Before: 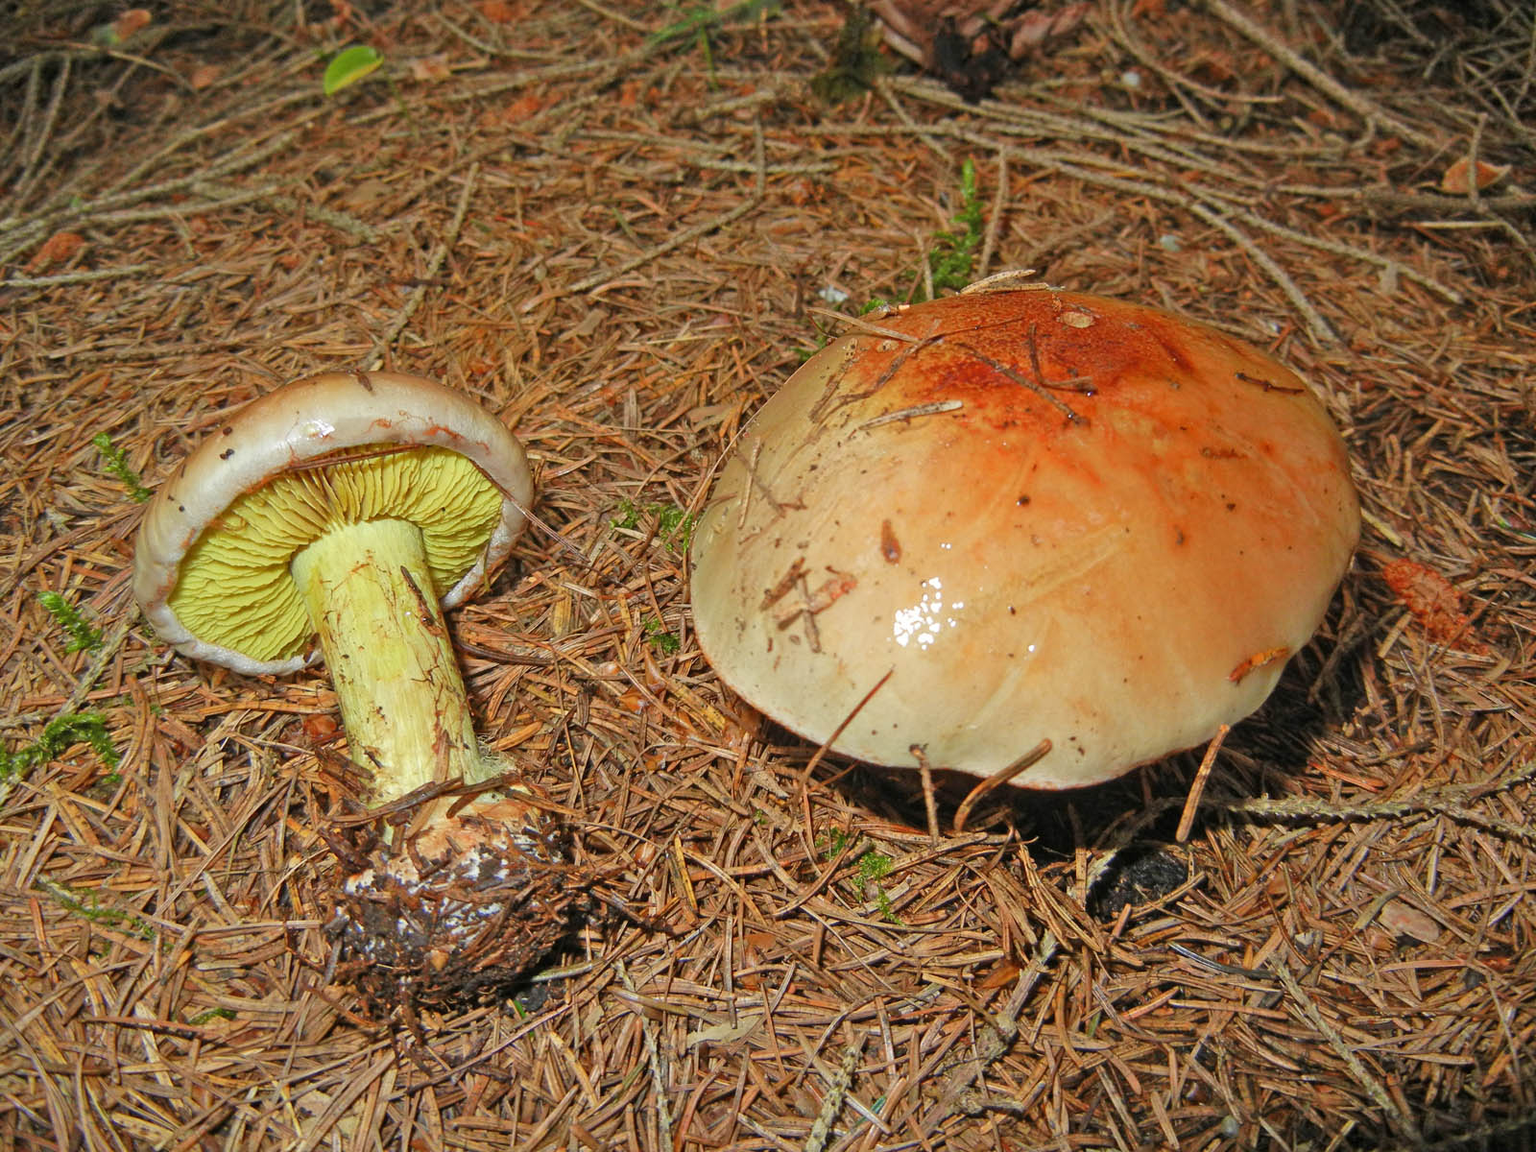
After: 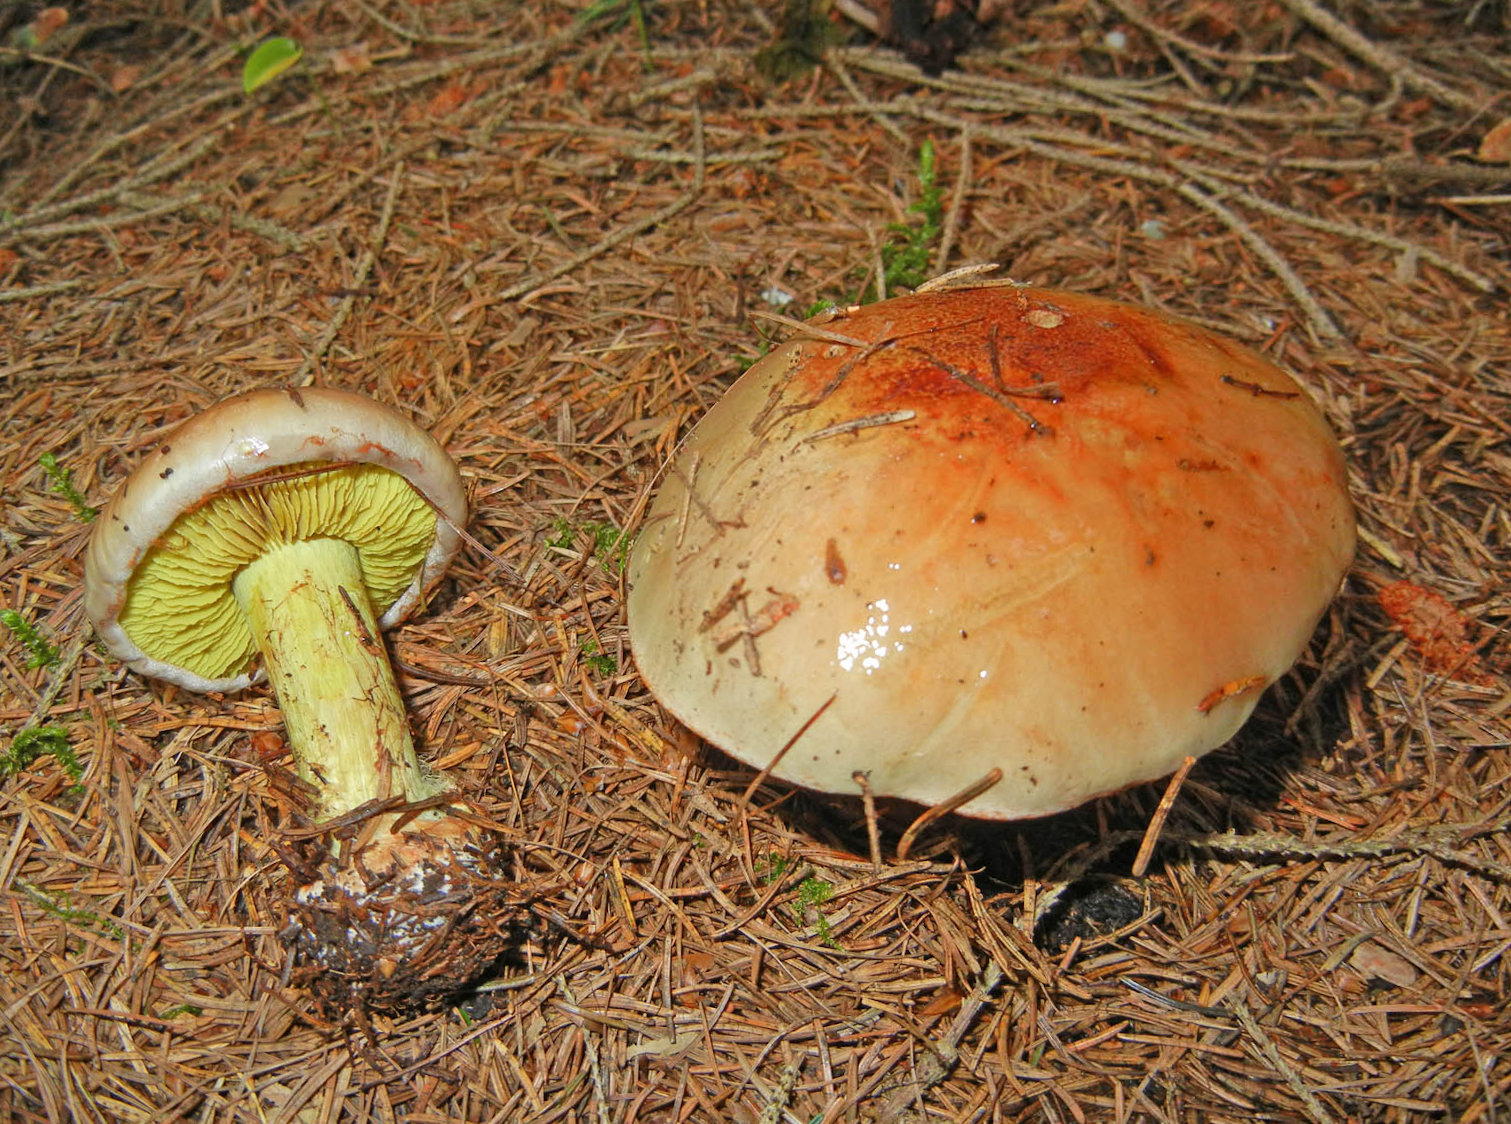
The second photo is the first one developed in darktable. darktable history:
rotate and perspective: rotation 0.062°, lens shift (vertical) 0.115, lens shift (horizontal) -0.133, crop left 0.047, crop right 0.94, crop top 0.061, crop bottom 0.94
